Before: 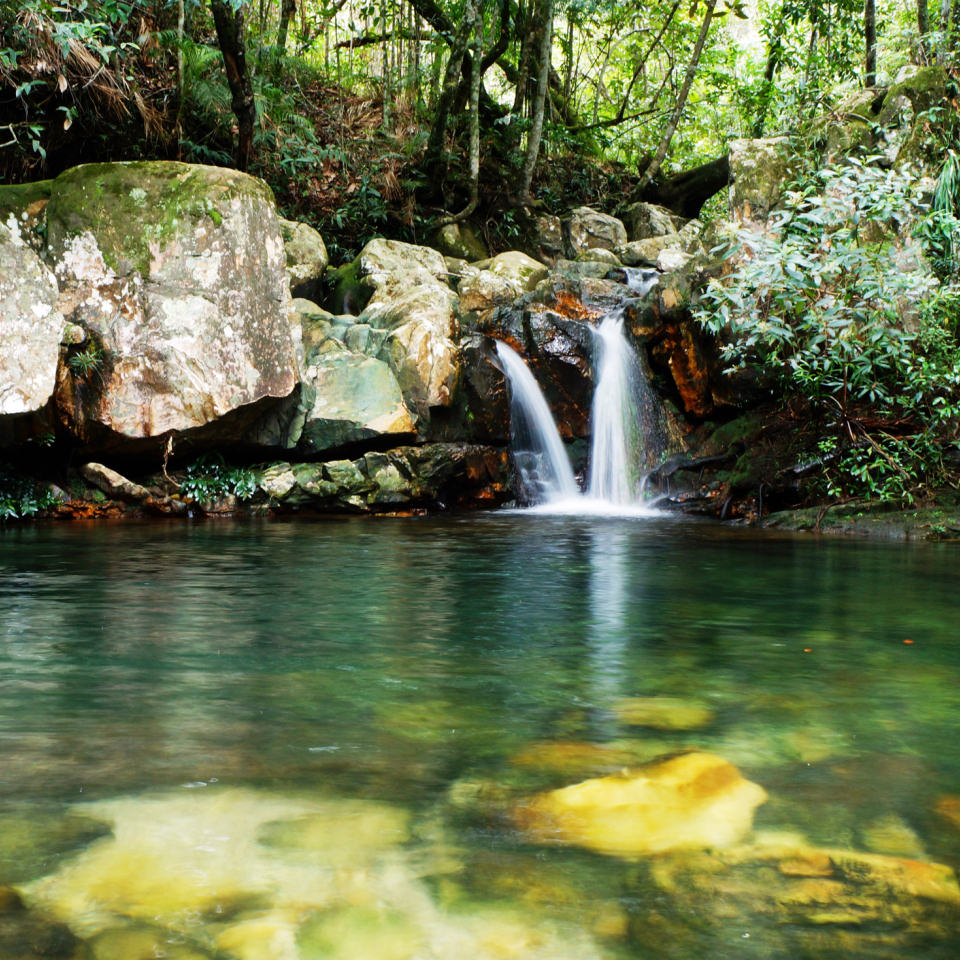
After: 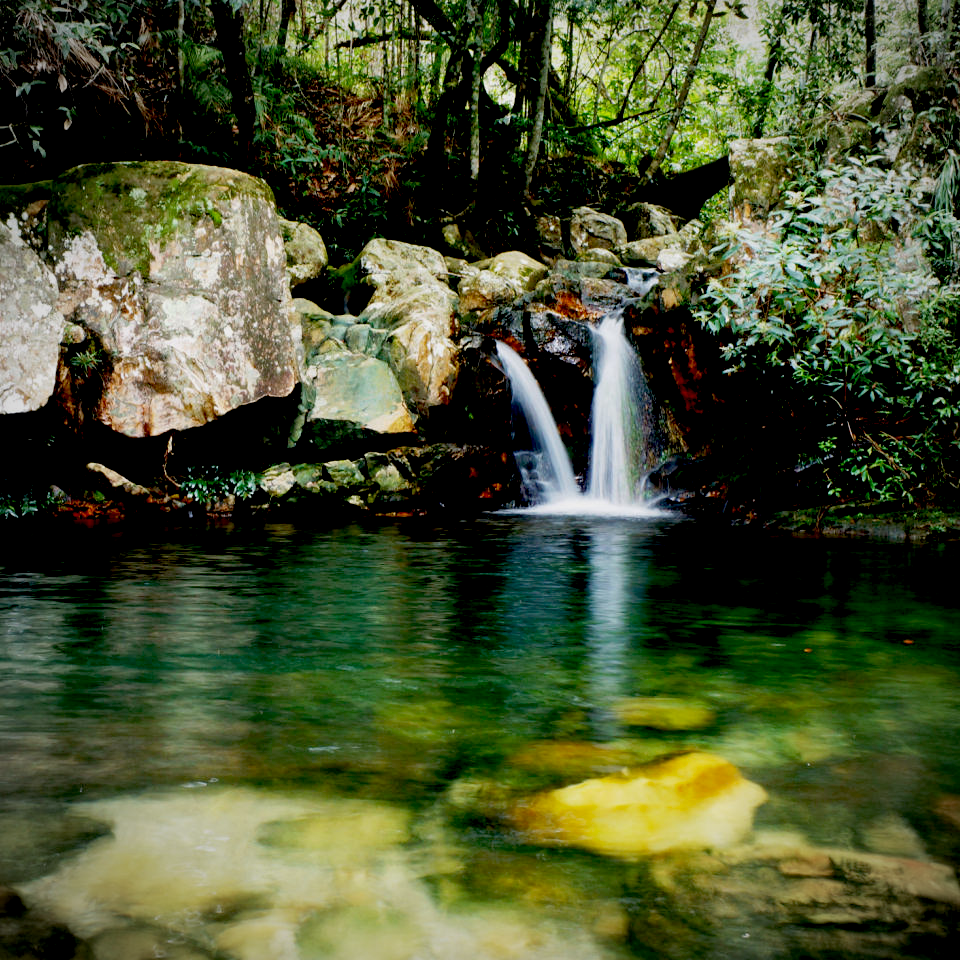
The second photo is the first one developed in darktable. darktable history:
vignetting: on, module defaults
exposure: black level correction 0.046, exposure -0.228 EV, compensate highlight preservation false
